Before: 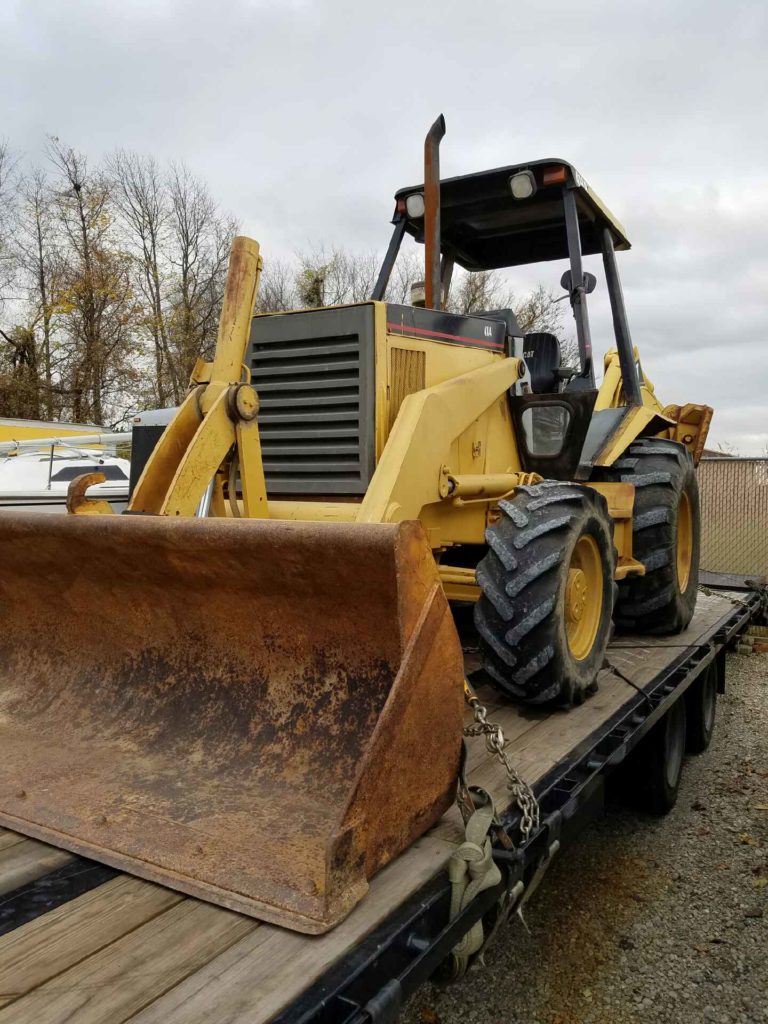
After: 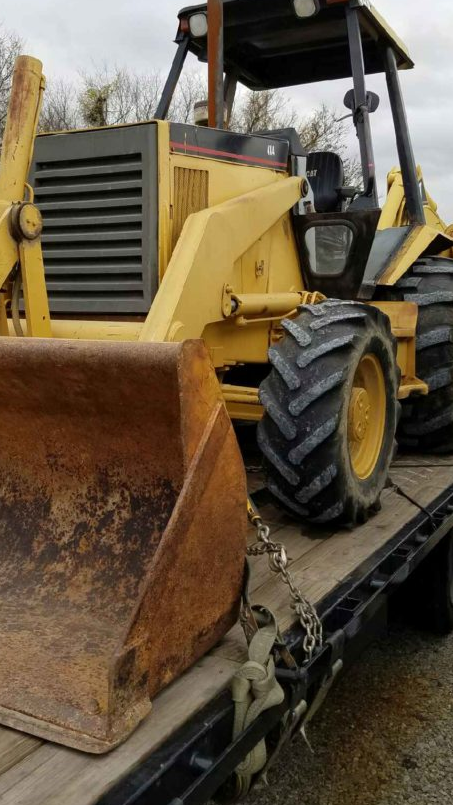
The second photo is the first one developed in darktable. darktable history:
crop and rotate: left 28.256%, top 17.734%, right 12.656%, bottom 3.573%
